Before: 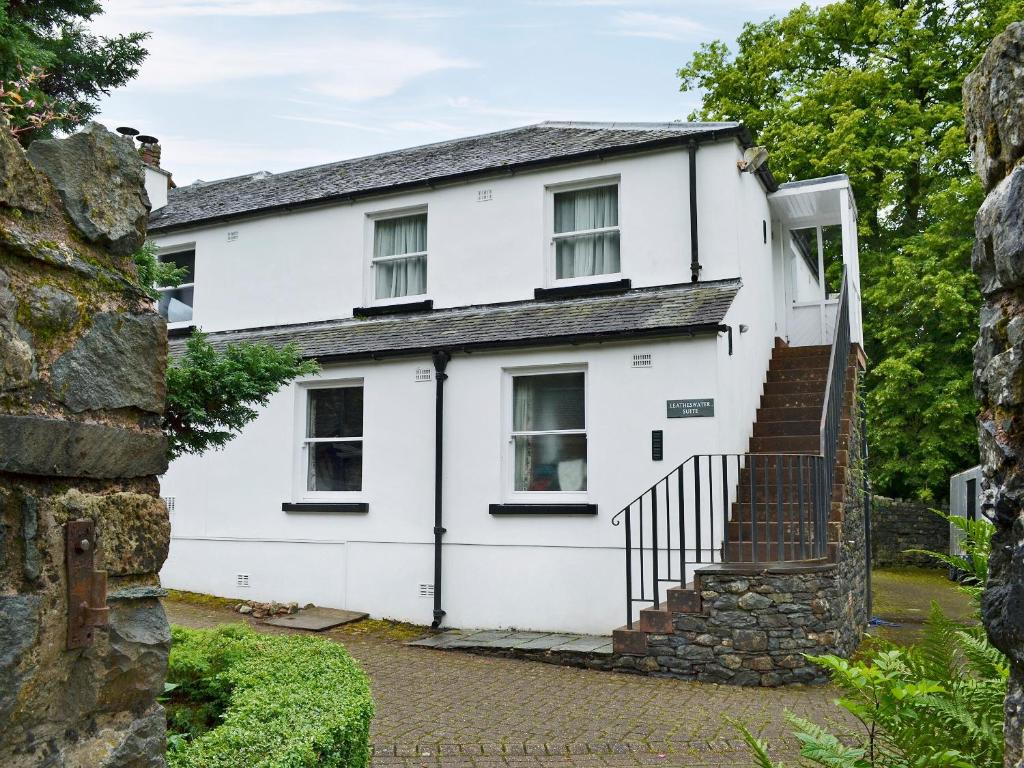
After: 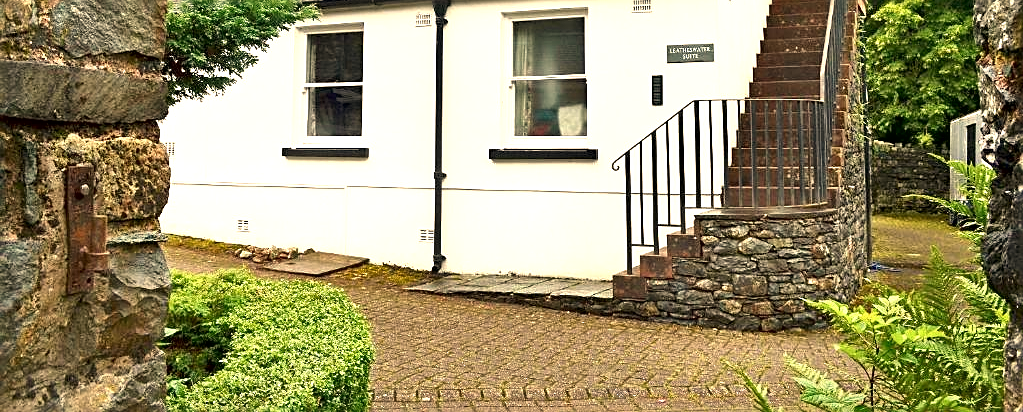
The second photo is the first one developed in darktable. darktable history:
crop and rotate: top 46.237%
sharpen: on, module defaults
white balance: red 1.138, green 0.996, blue 0.812
local contrast: mode bilateral grid, contrast 70, coarseness 75, detail 180%, midtone range 0.2
graduated density: rotation -180°, offset 24.95
exposure: black level correction 0, exposure 1 EV, compensate highlight preservation false
